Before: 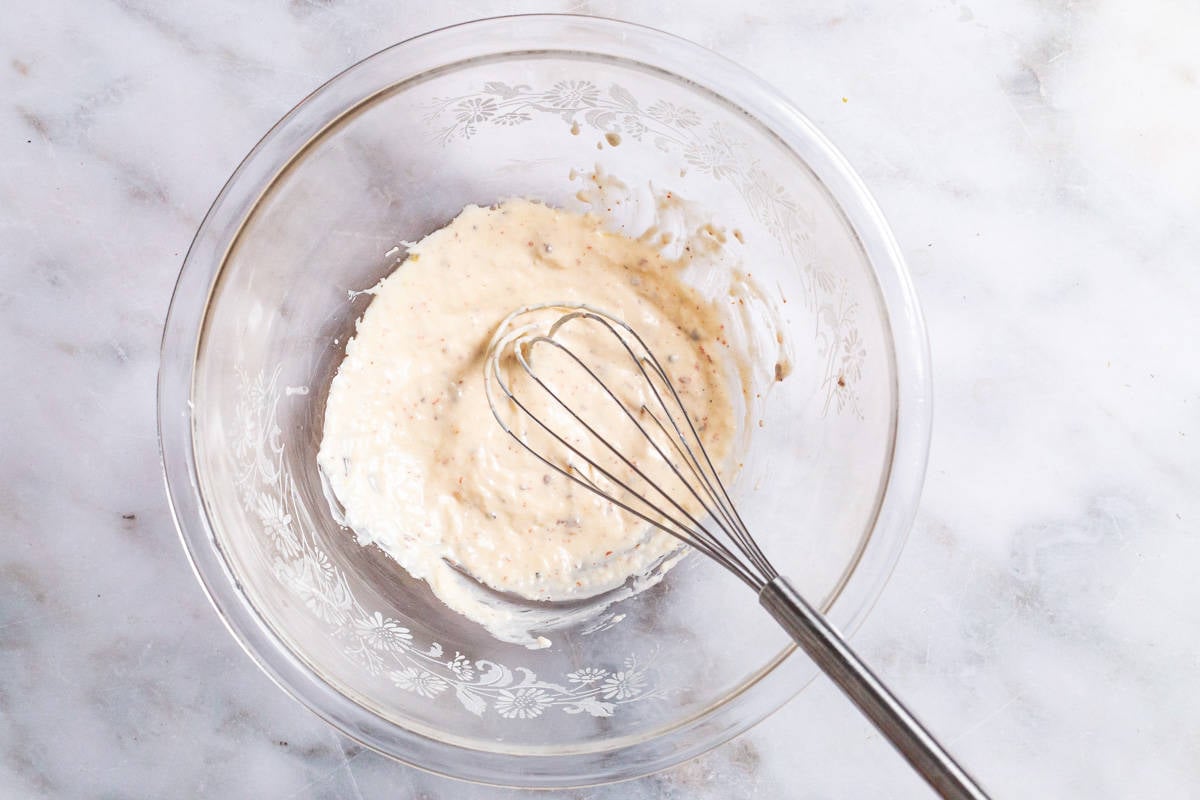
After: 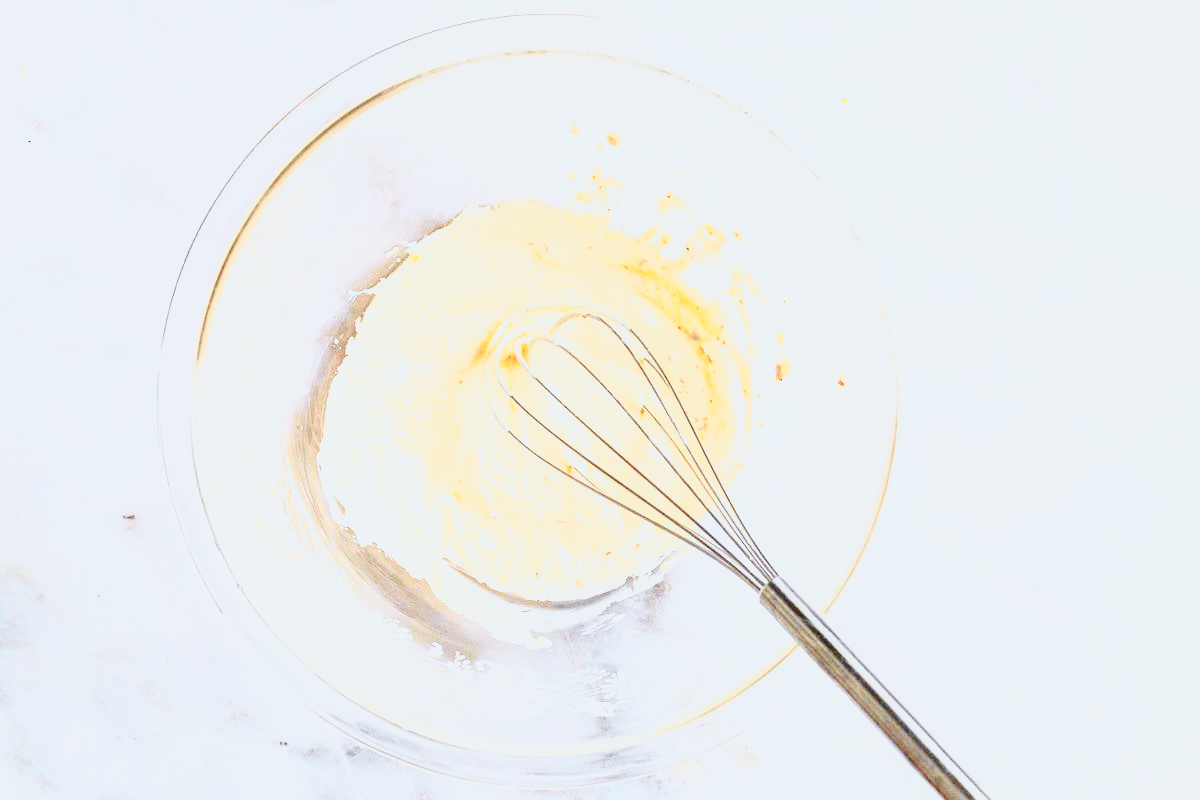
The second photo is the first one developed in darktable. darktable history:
local contrast: on, module defaults
base curve: curves: ch0 [(0, 0) (0.028, 0.03) (0.121, 0.232) (0.46, 0.748) (0.859, 0.968) (1, 1)], preserve colors none
tone curve: curves: ch0 [(0, 0.029) (0.087, 0.084) (0.227, 0.239) (0.46, 0.576) (0.657, 0.796) (0.861, 0.932) (0.997, 0.951)]; ch1 [(0, 0) (0.353, 0.344) (0.45, 0.46) (0.502, 0.494) (0.534, 0.523) (0.573, 0.576) (0.602, 0.631) (0.647, 0.669) (1, 1)]; ch2 [(0, 0) (0.333, 0.346) (0.385, 0.395) (0.44, 0.466) (0.5, 0.493) (0.521, 0.56) (0.553, 0.579) (0.573, 0.599) (0.667, 0.777) (1, 1)], color space Lab, independent channels, preserve colors none
